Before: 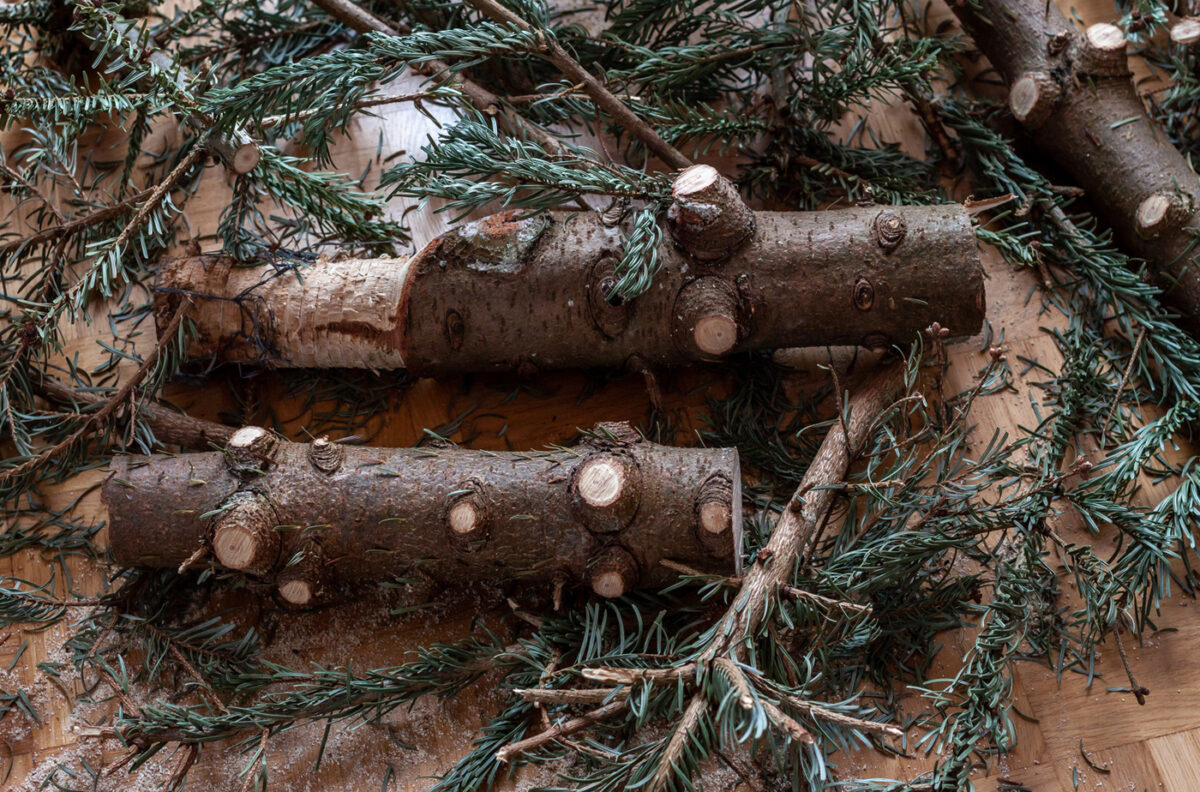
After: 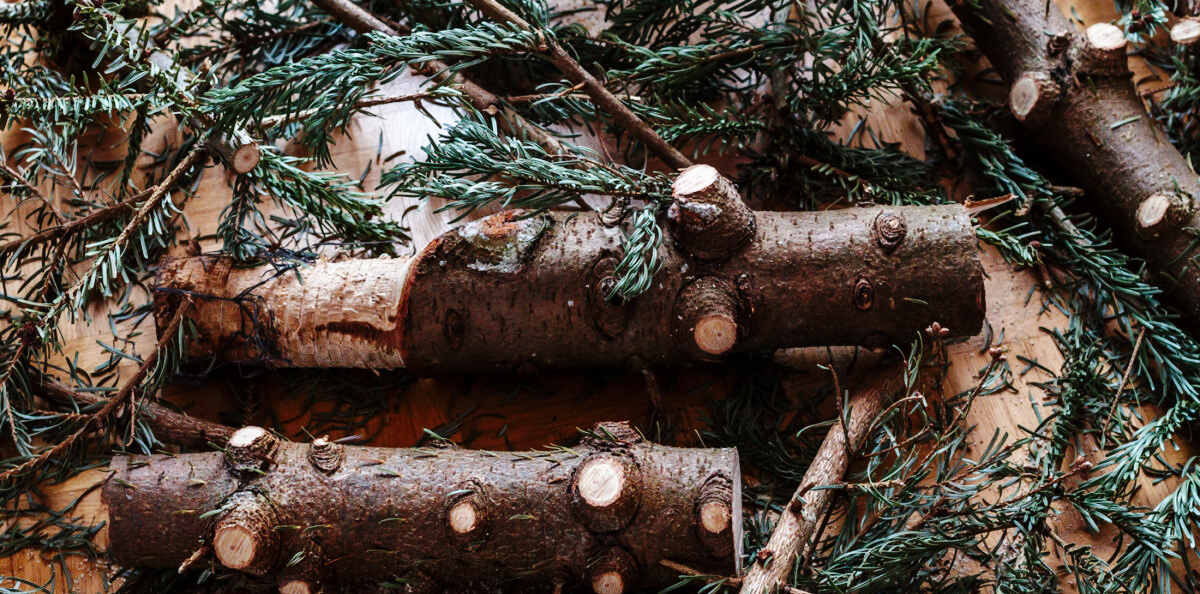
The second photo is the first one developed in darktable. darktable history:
exposure: compensate highlight preservation false
base curve: curves: ch0 [(0, 0) (0.036, 0.025) (0.121, 0.166) (0.206, 0.329) (0.605, 0.79) (1, 1)], preserve colors none
crop: bottom 24.988%
